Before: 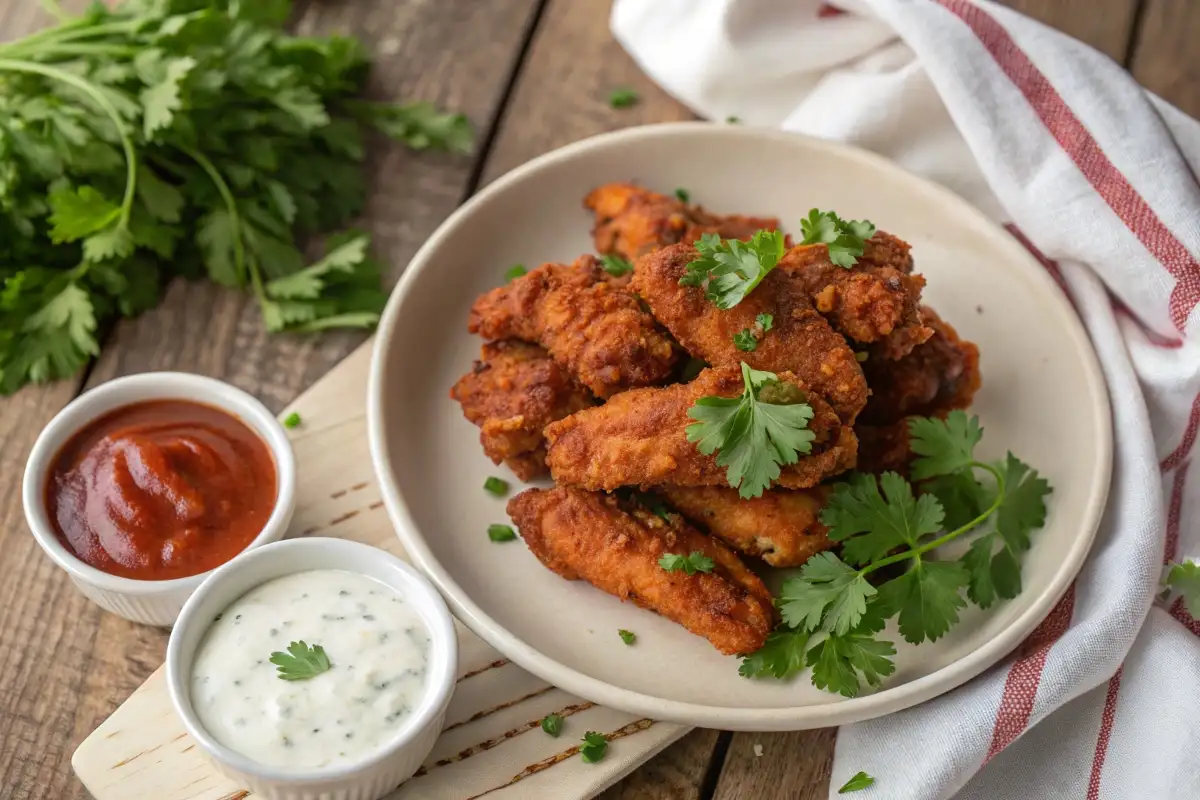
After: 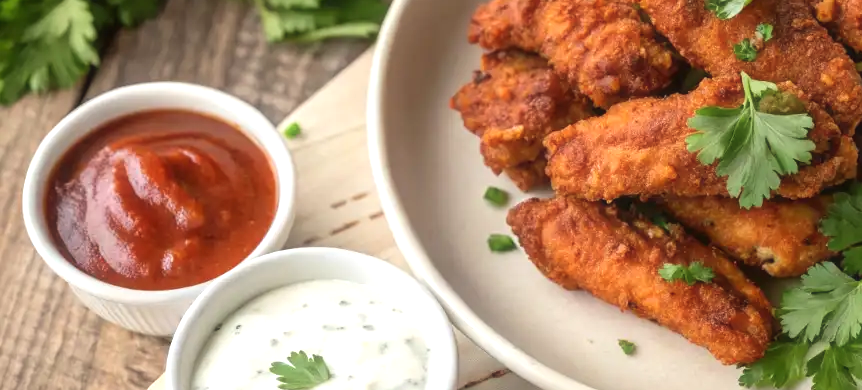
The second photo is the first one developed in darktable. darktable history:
haze removal: strength -0.101, compatibility mode true, adaptive false
crop: top 36.344%, right 28.131%, bottom 14.853%
exposure: black level correction 0, exposure 0.499 EV, compensate highlight preservation false
